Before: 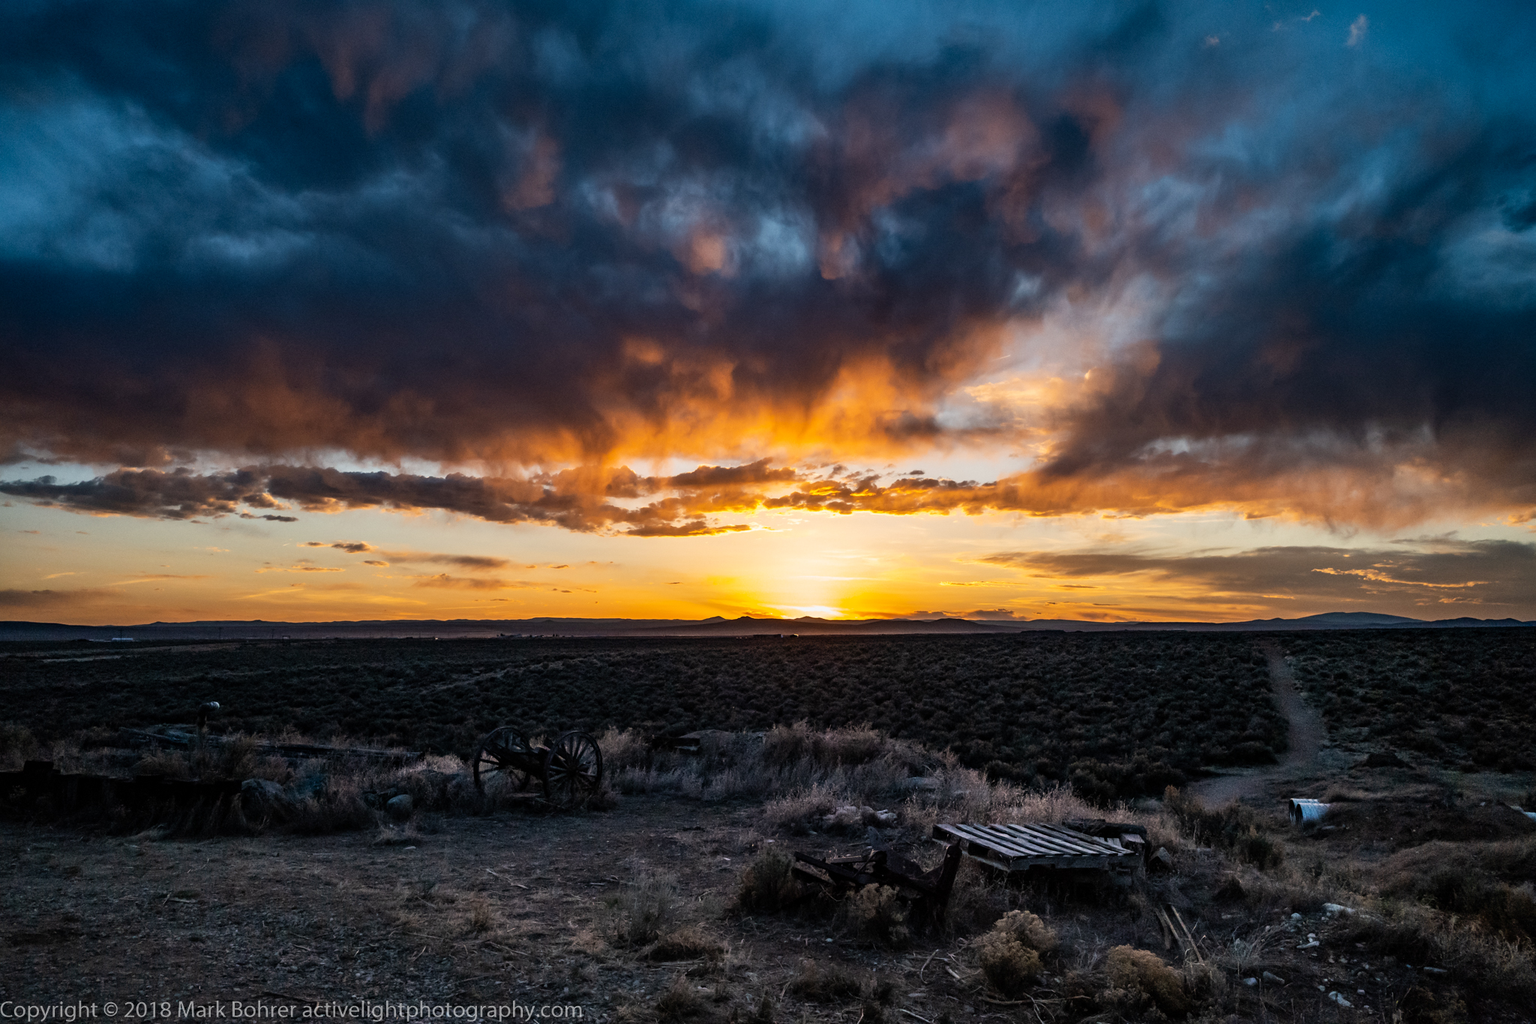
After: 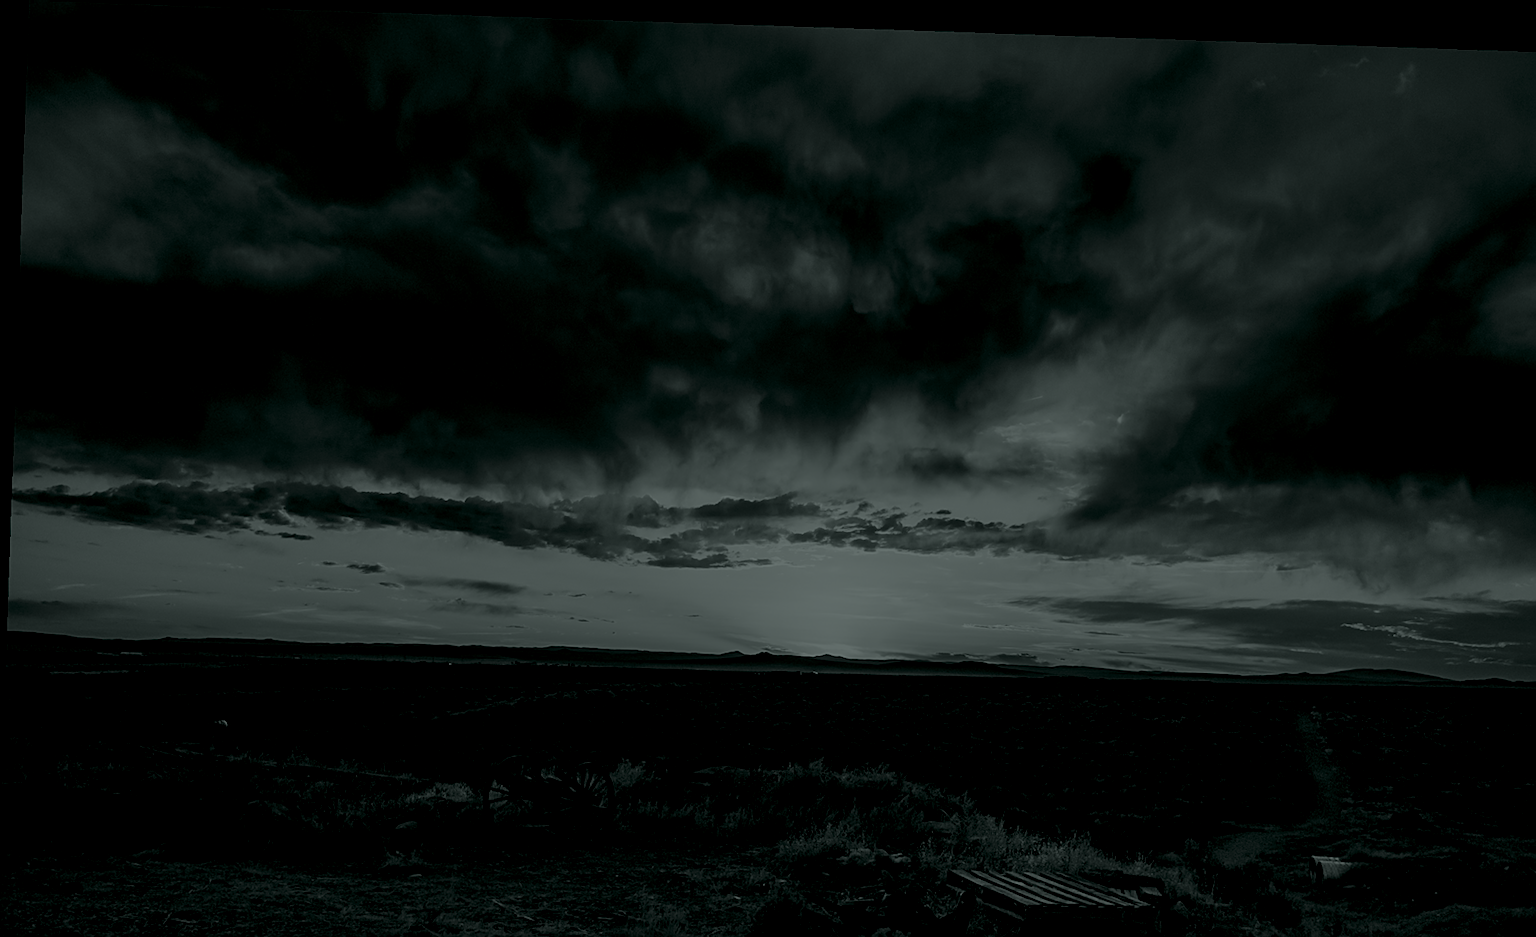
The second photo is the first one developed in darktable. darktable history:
sharpen: on, module defaults
exposure: exposure 0.556 EV, compensate highlight preservation false
crop and rotate: angle 0.2°, left 0.275%, right 3.127%, bottom 14.18%
rotate and perspective: rotation 2.17°, automatic cropping off
colorize: hue 90°, saturation 19%, lightness 1.59%, version 1
